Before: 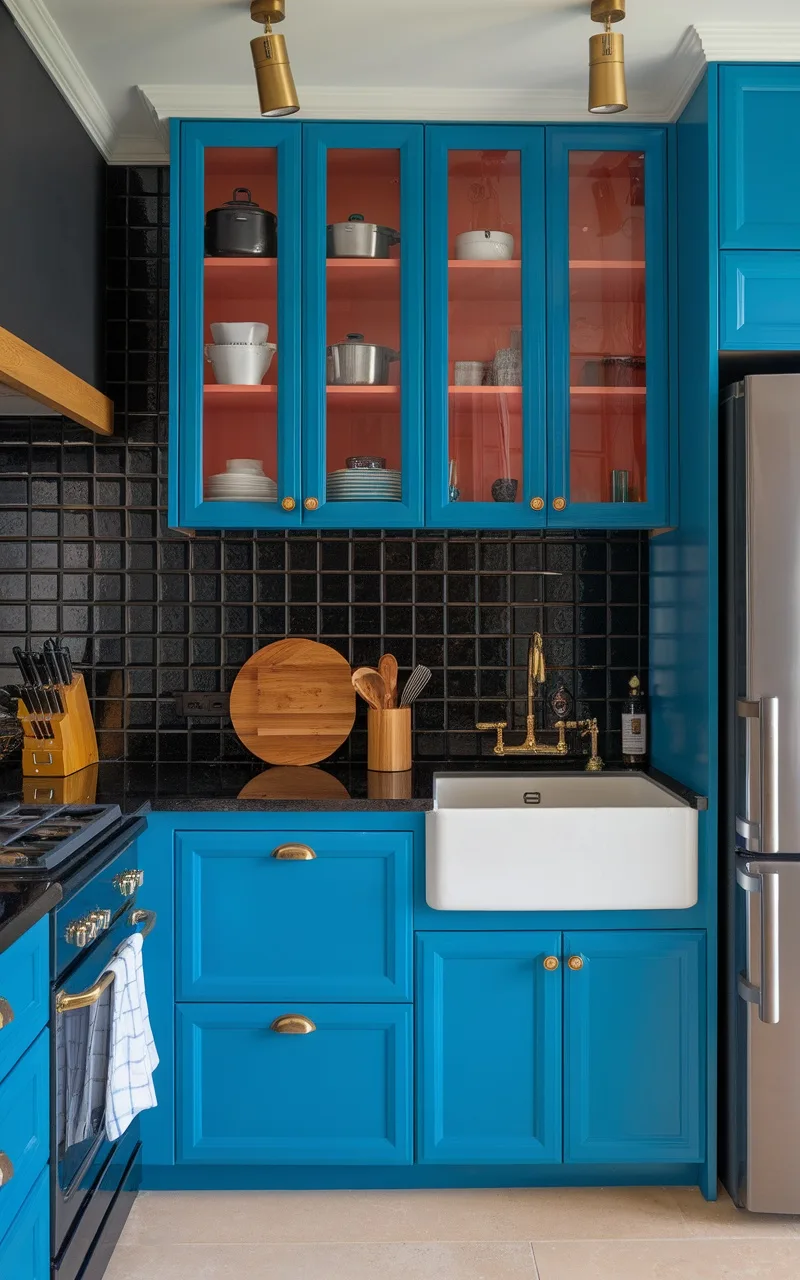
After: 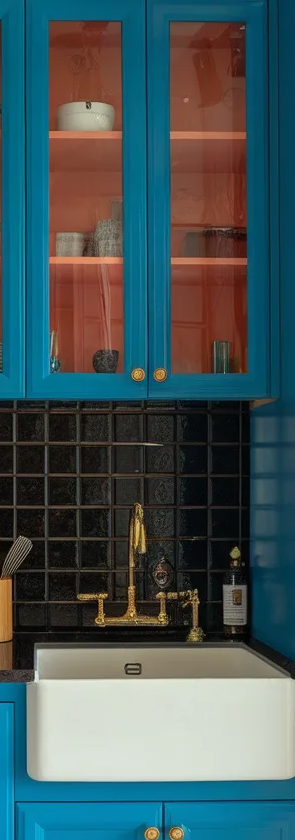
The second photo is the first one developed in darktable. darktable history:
color correction: highlights a* -4.28, highlights b* 6.53
crop and rotate: left 49.936%, top 10.094%, right 13.136%, bottom 24.256%
